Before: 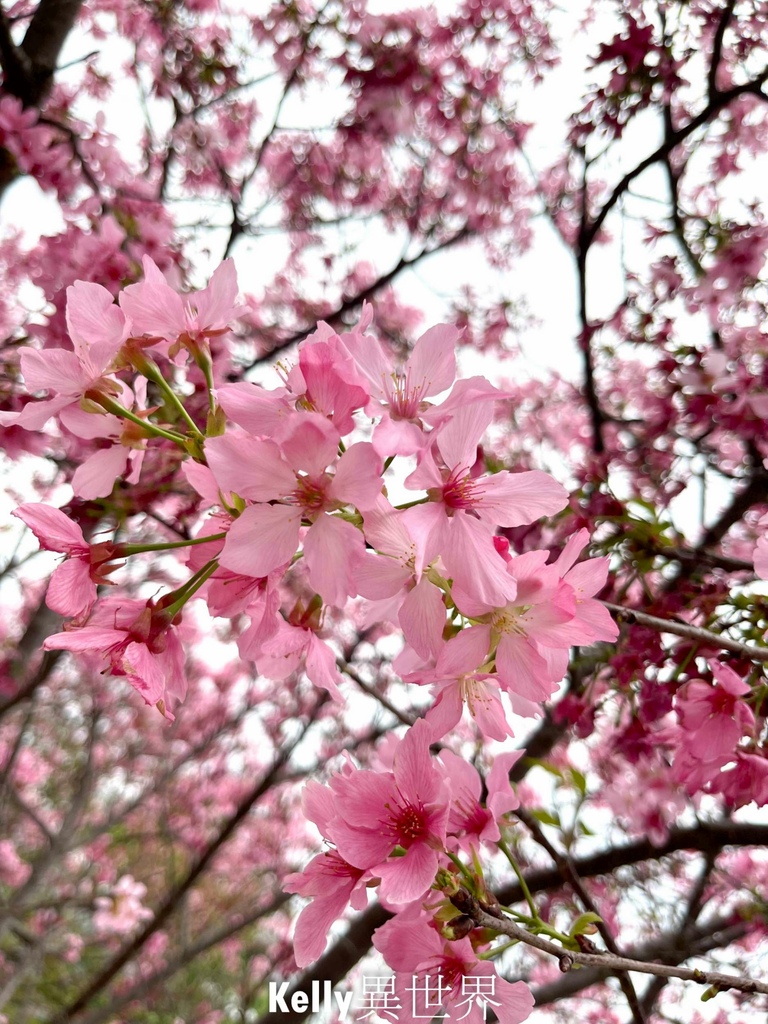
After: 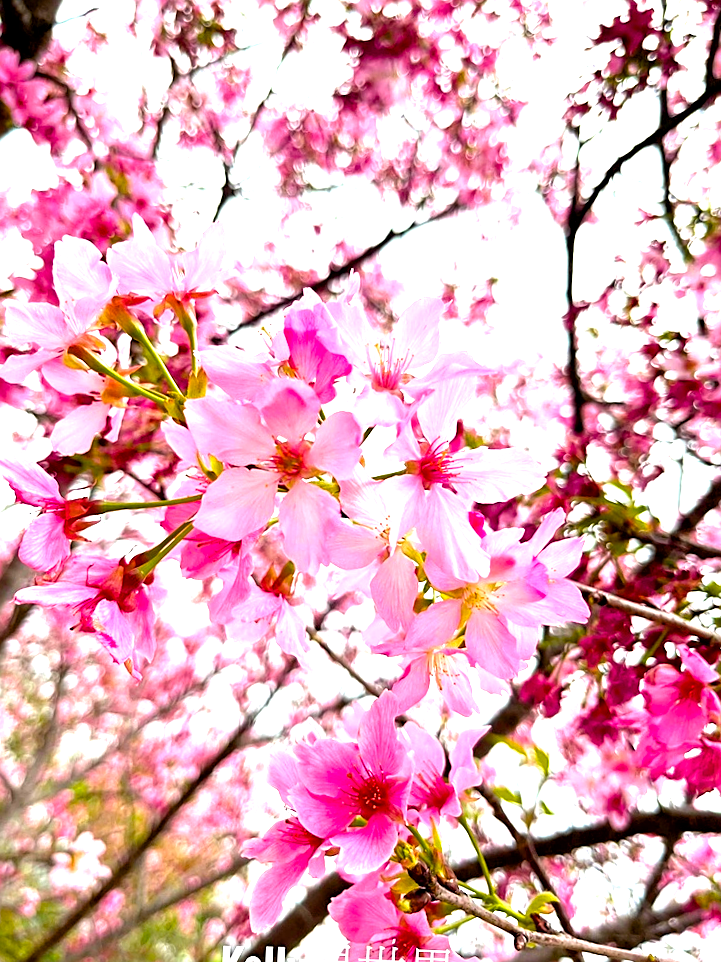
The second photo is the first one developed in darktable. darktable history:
sharpen: on, module defaults
color balance rgb: perceptual saturation grading › global saturation 39.803%, perceptual brilliance grading › highlights 7.767%, perceptual brilliance grading › mid-tones 4.076%, perceptual brilliance grading › shadows 1.902%, global vibrance 20%
crop and rotate: angle -2.81°
exposure: black level correction 0.001, exposure 1.118 EV, compensate exposure bias true, compensate highlight preservation false
